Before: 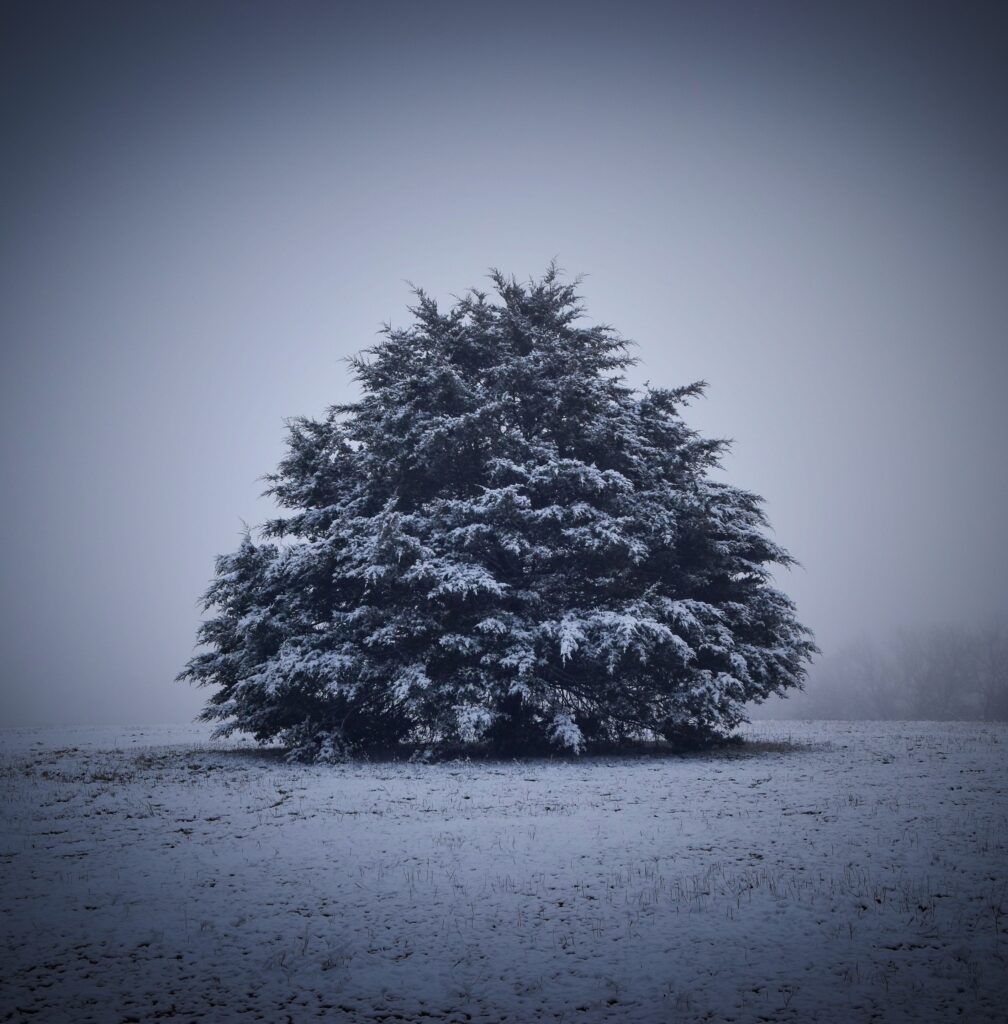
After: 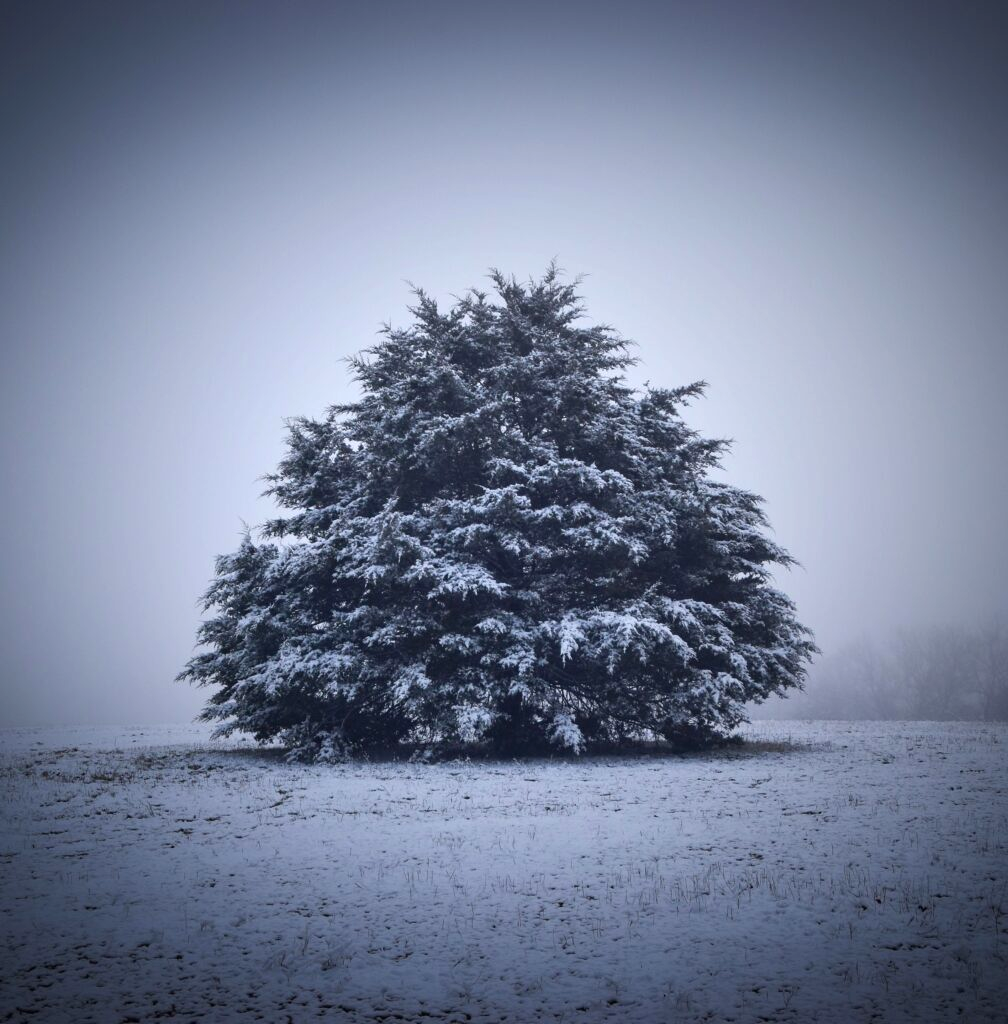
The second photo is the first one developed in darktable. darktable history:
exposure: exposure 0.467 EV, compensate highlight preservation false
